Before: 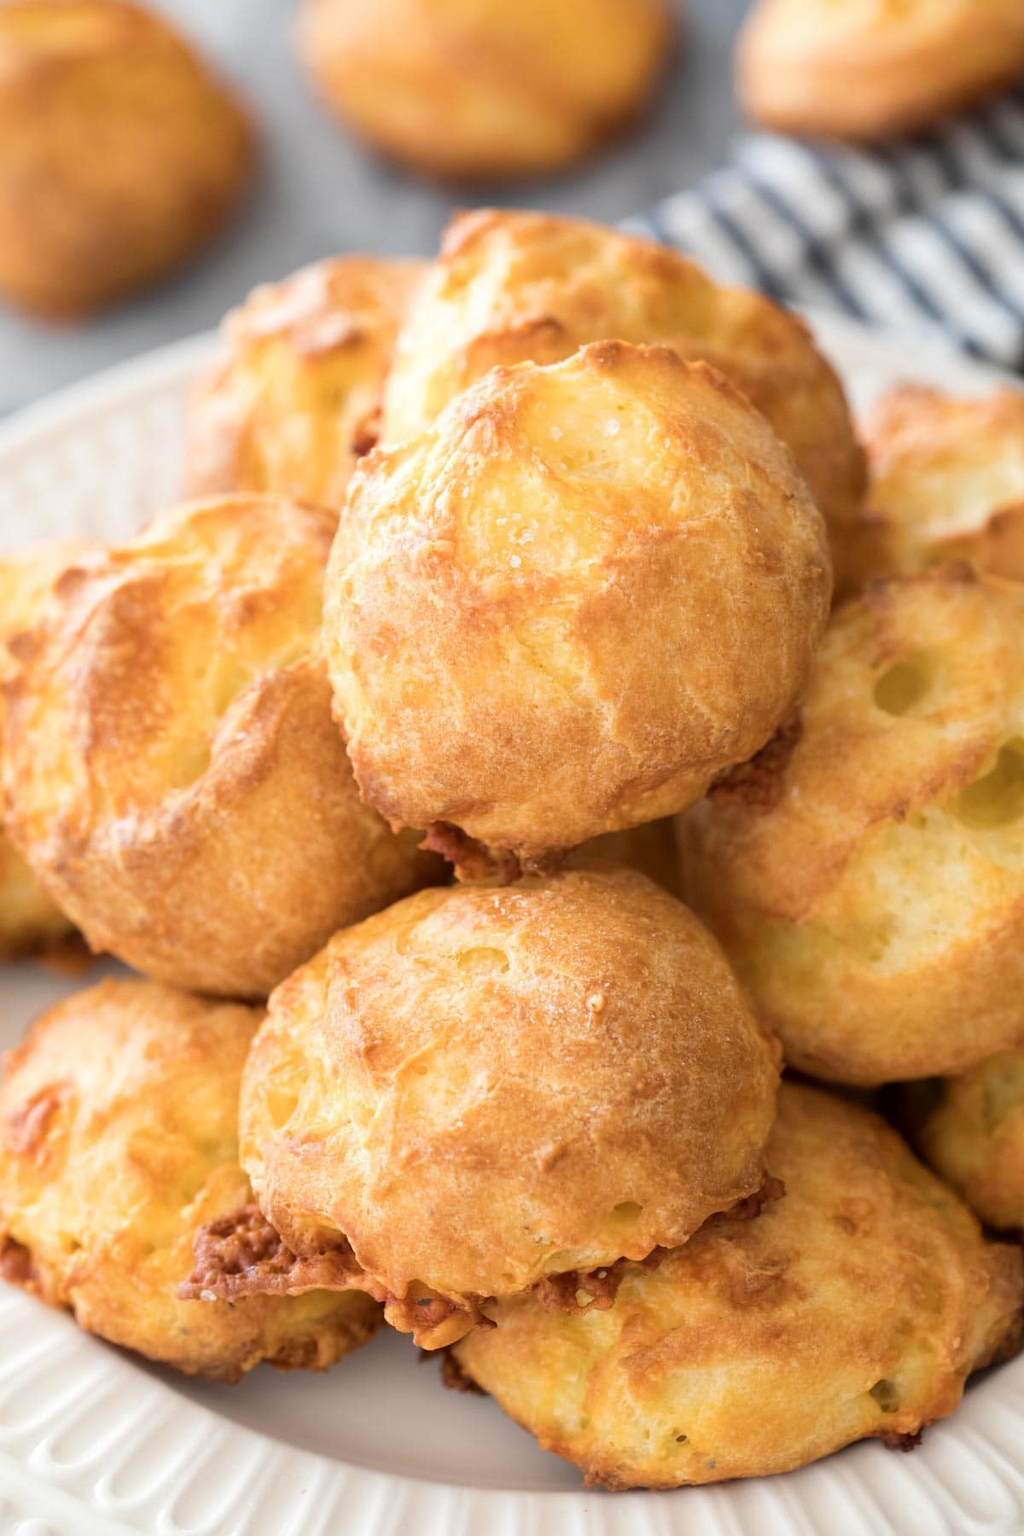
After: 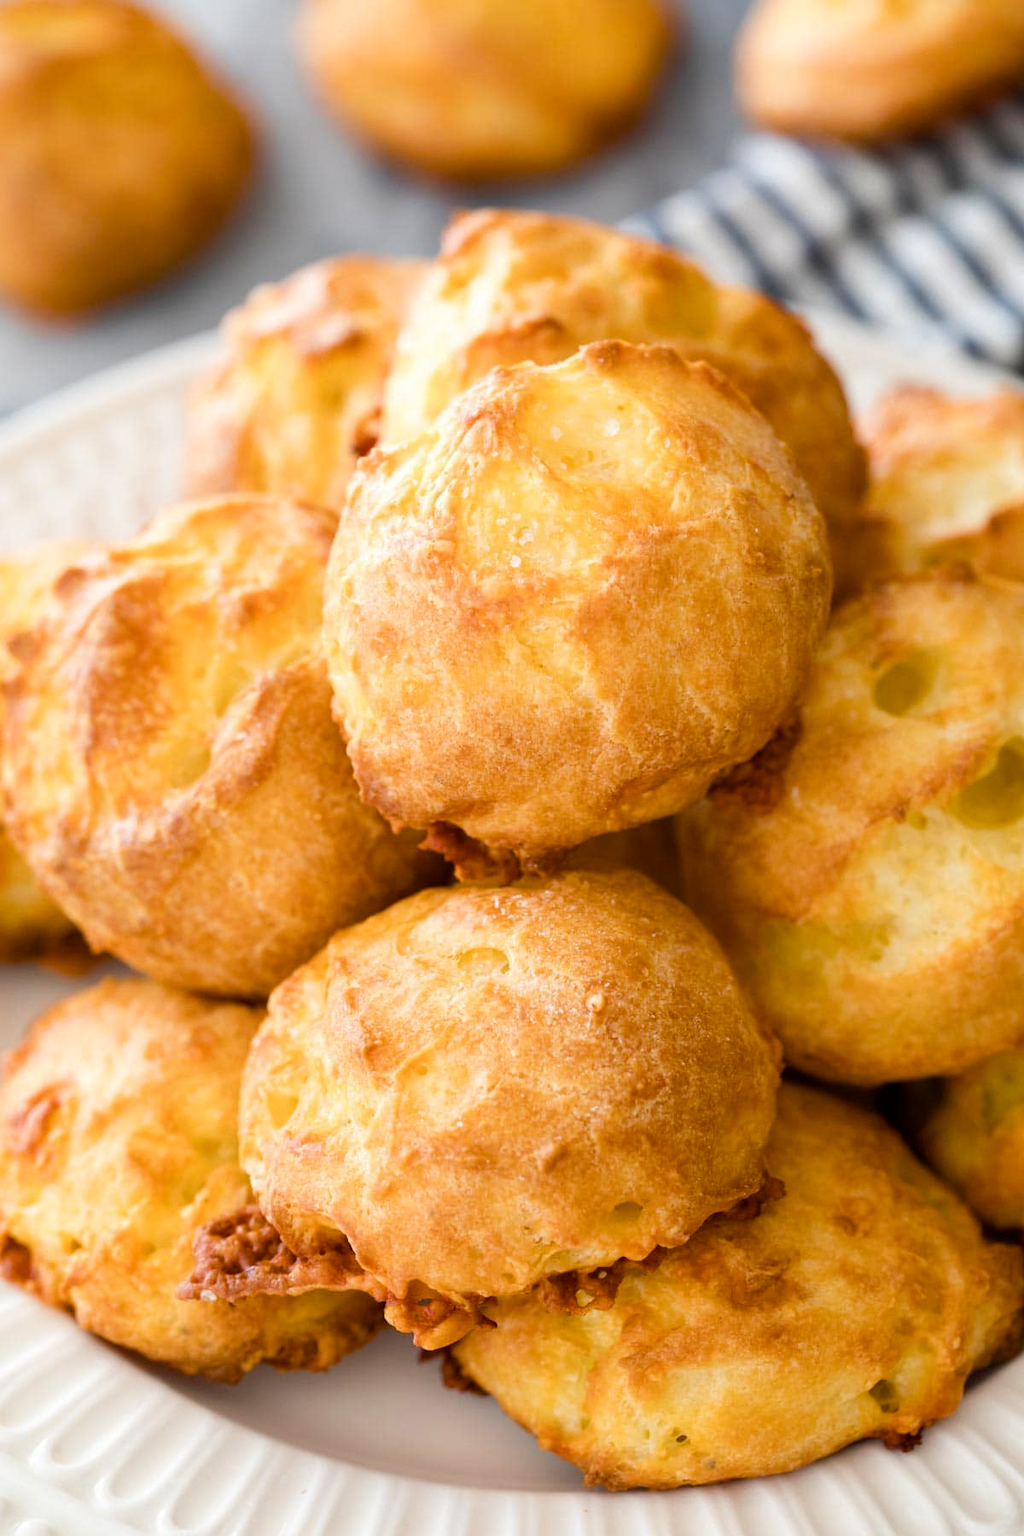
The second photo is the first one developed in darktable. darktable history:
color balance rgb: shadows lift › luminance -20.233%, perceptual saturation grading › global saturation 25.006%, perceptual saturation grading › highlights -28.899%, perceptual saturation grading › shadows 33.103%, global vibrance 20%
